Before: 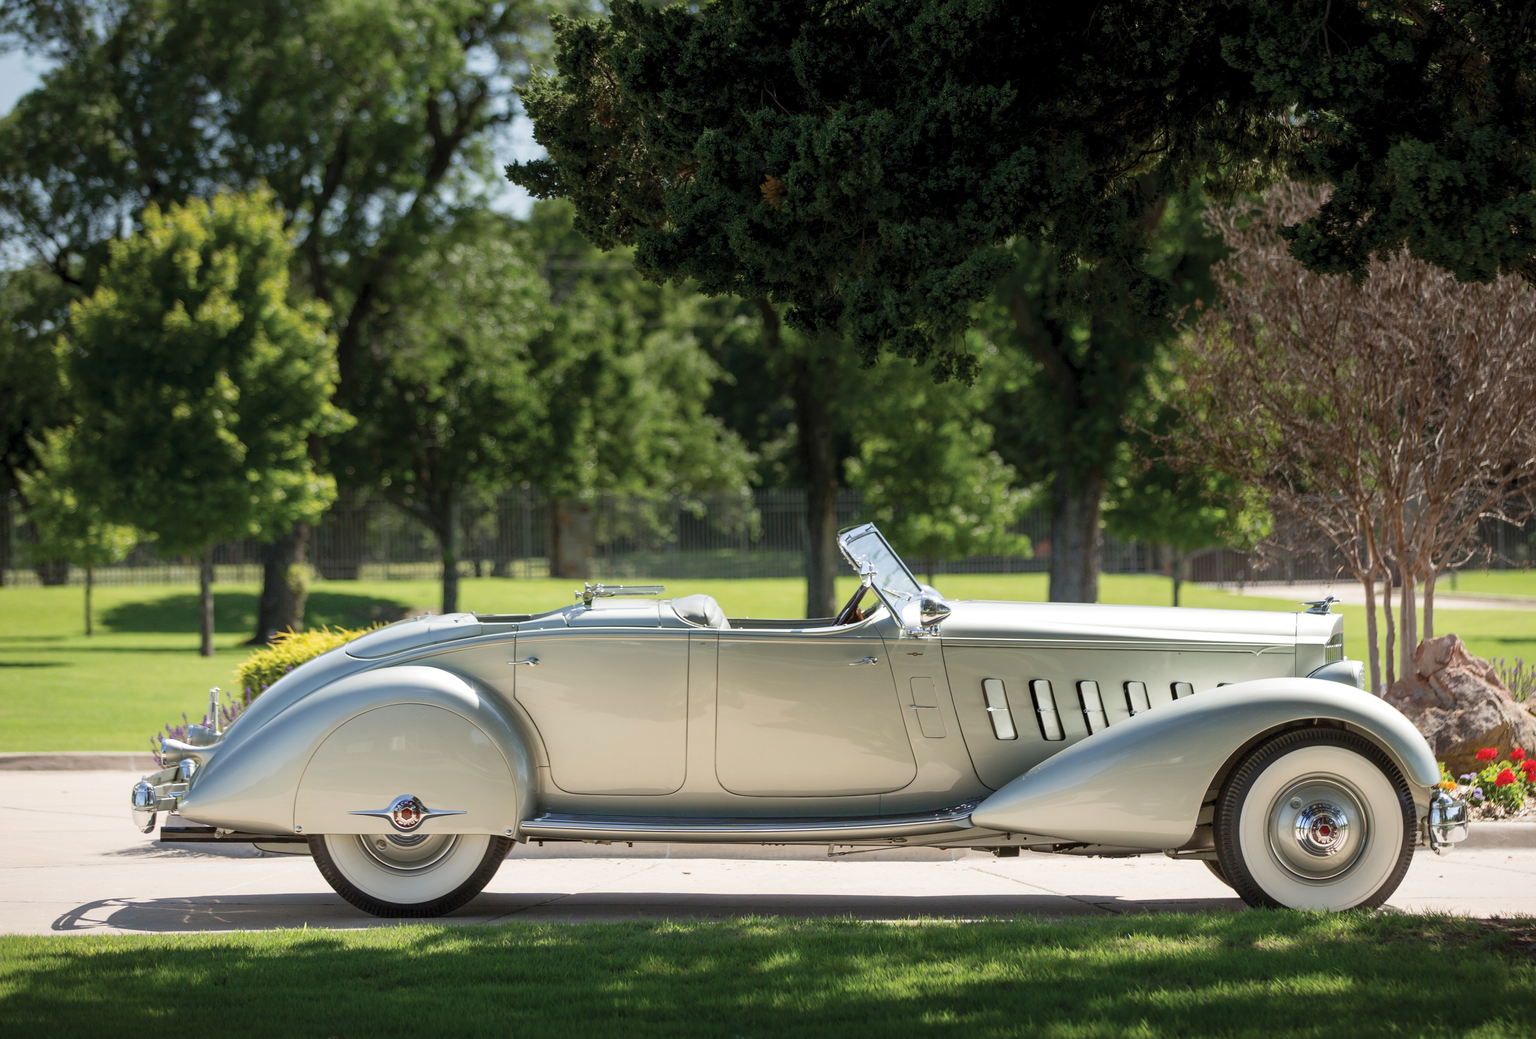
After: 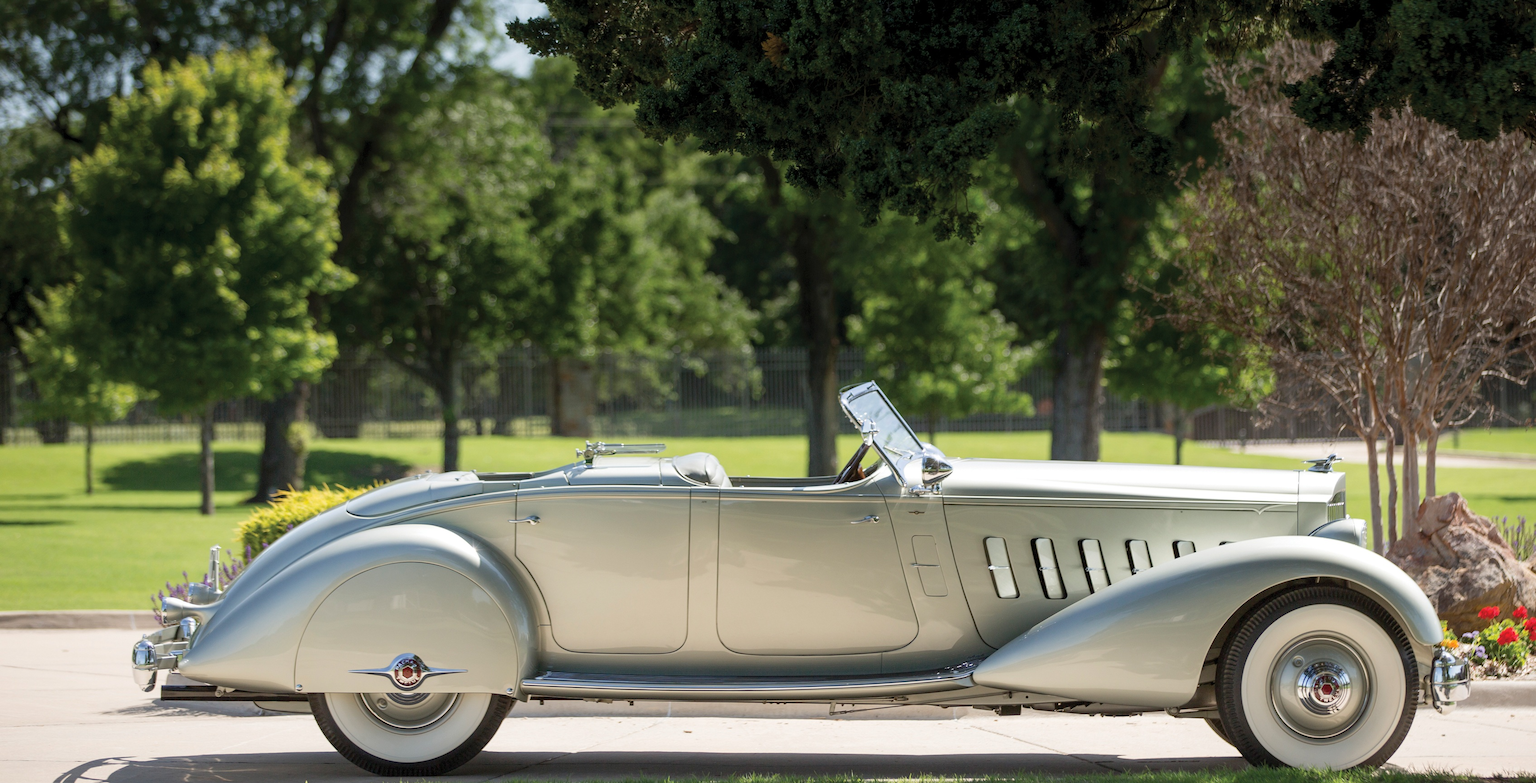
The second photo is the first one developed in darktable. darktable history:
crop: top 13.774%, bottom 10.888%
